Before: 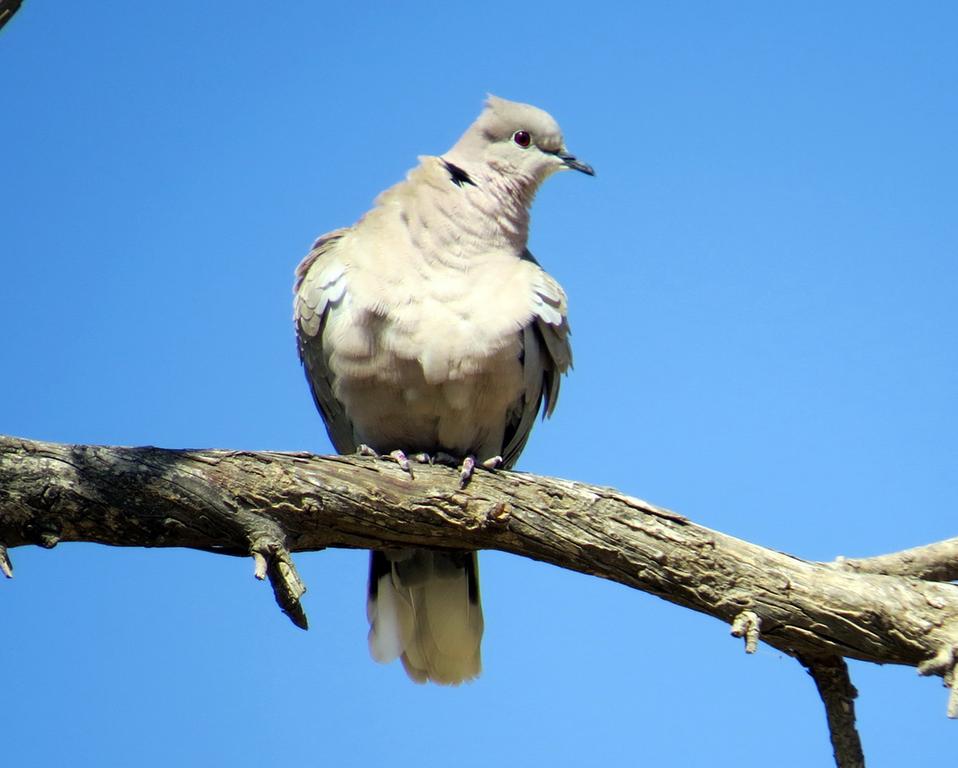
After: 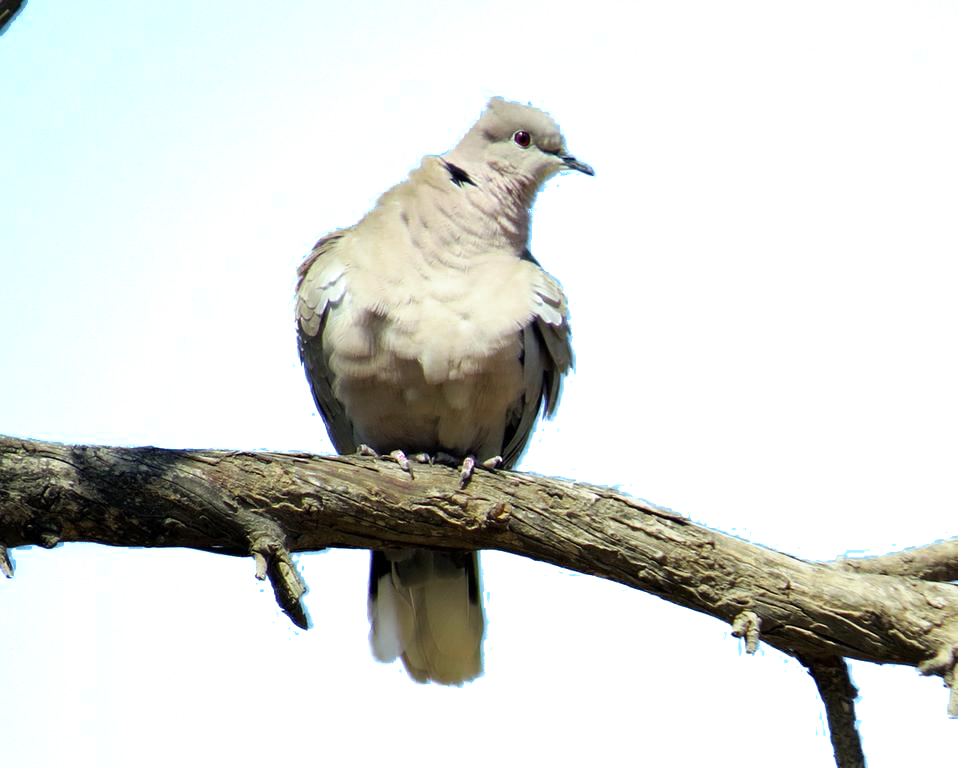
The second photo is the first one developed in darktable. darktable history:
color zones: curves: ch0 [(0.203, 0.433) (0.607, 0.517) (0.697, 0.696) (0.705, 0.897)]
